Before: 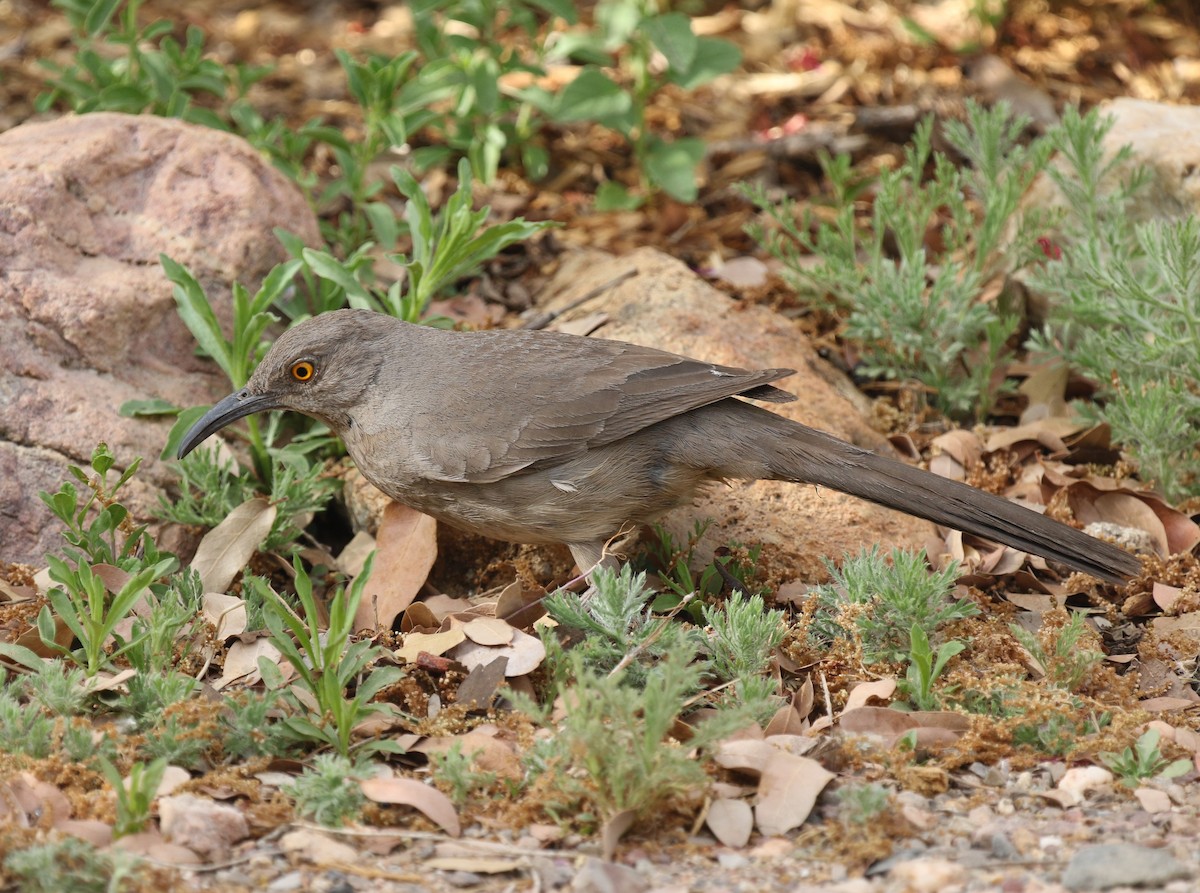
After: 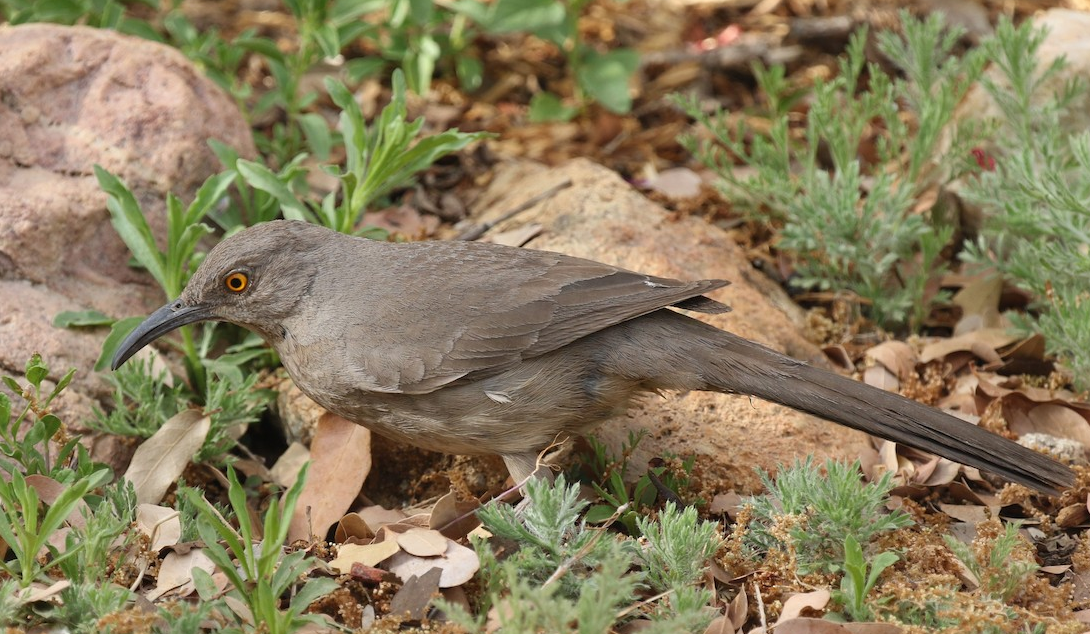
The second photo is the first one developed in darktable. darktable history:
crop: left 5.535%, top 9.973%, right 3.605%, bottom 18.945%
